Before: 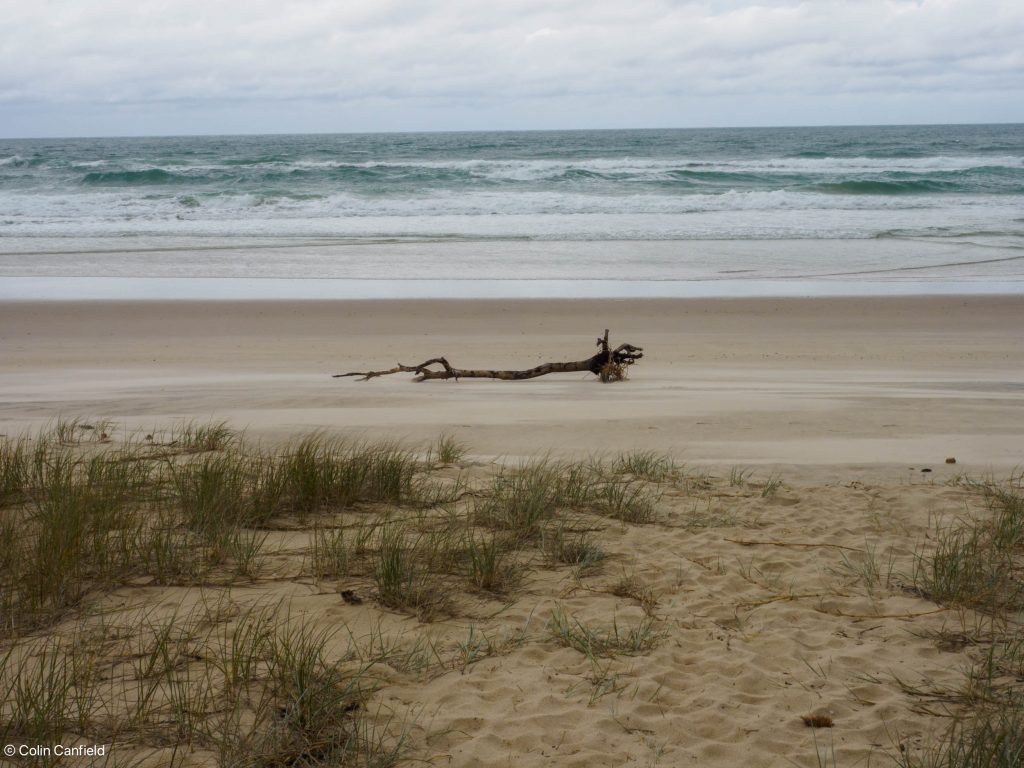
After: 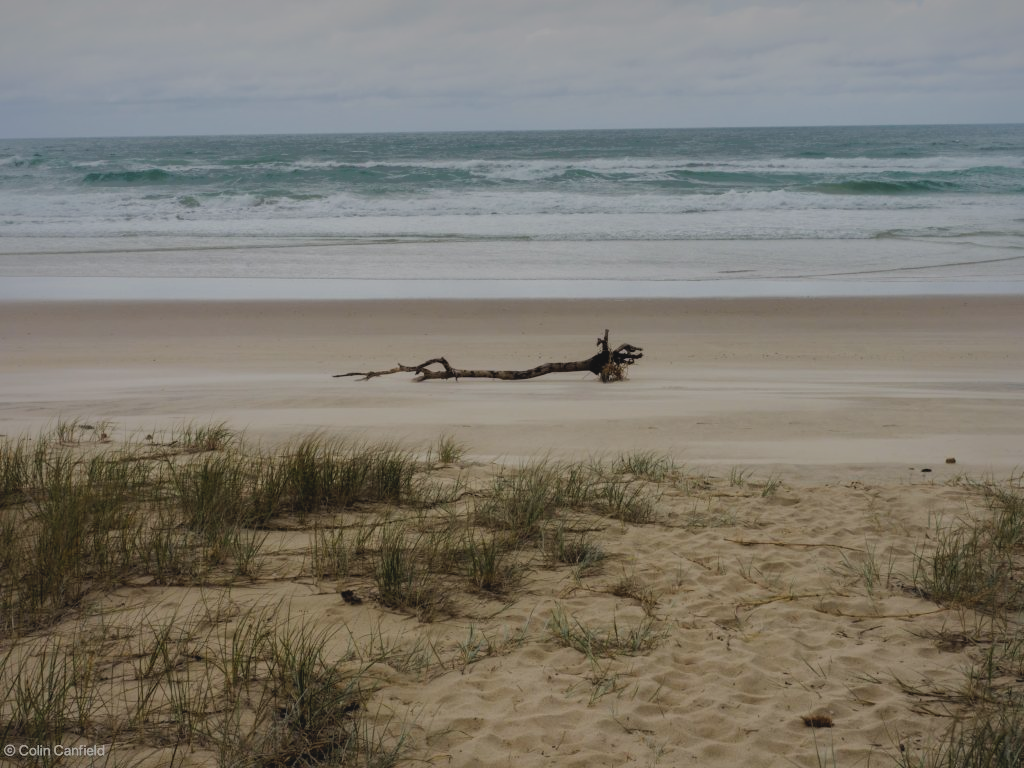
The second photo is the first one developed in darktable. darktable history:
contrast brightness saturation: contrast -0.093, saturation -0.091
shadows and highlights: shadows 38.63, highlights -74.81
filmic rgb: middle gray luminance 29.12%, black relative exposure -10.29 EV, white relative exposure 5.47 EV, target black luminance 0%, hardness 3.92, latitude 1.77%, contrast 1.128, highlights saturation mix 4.9%, shadows ↔ highlights balance 15.23%
